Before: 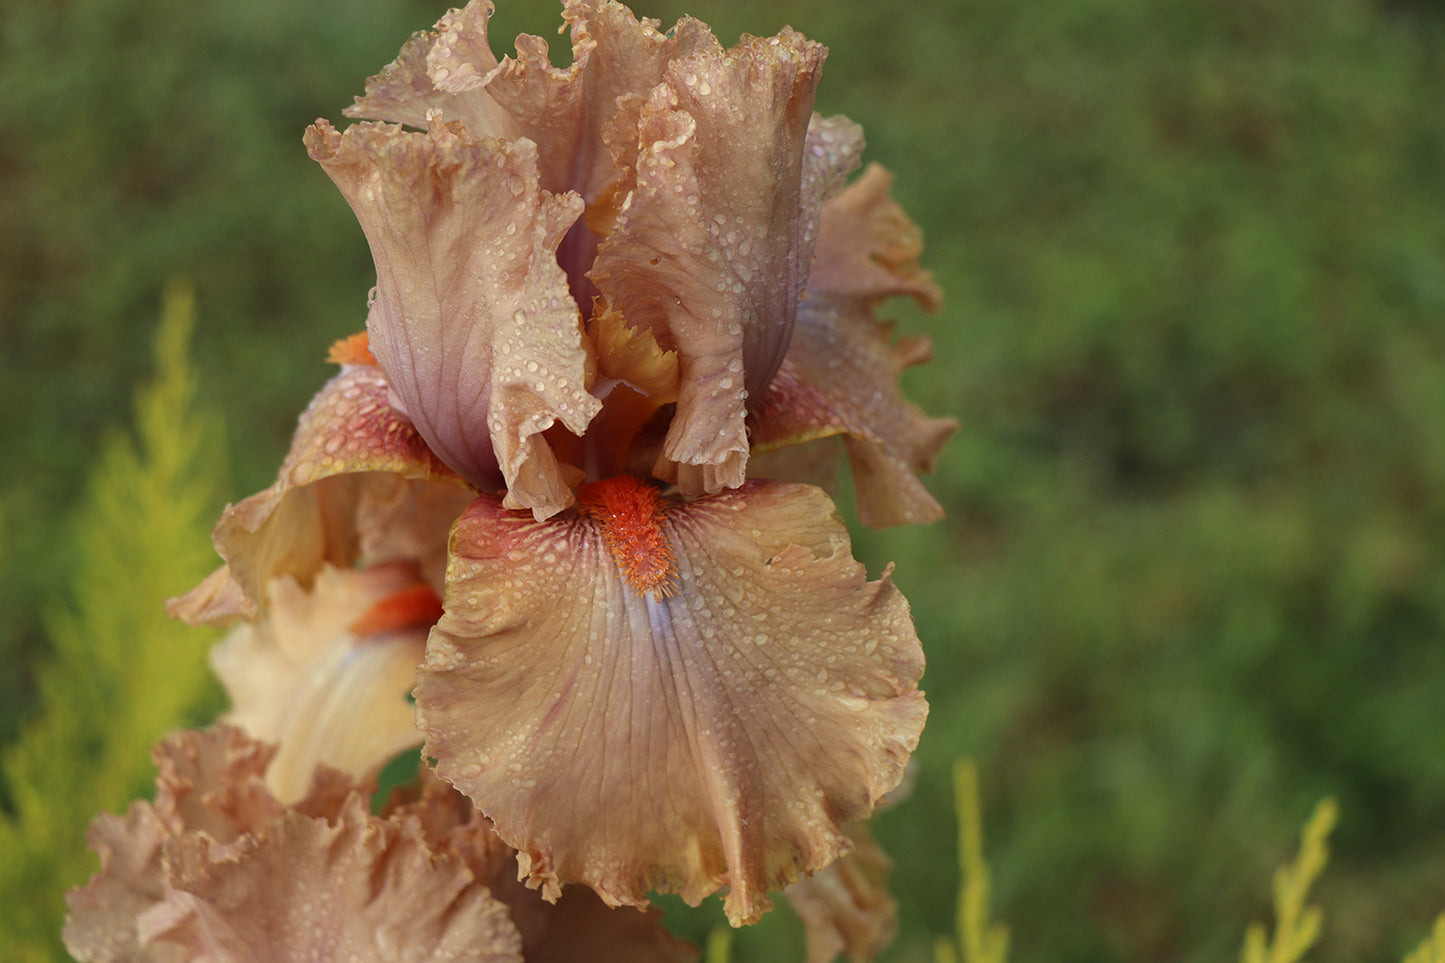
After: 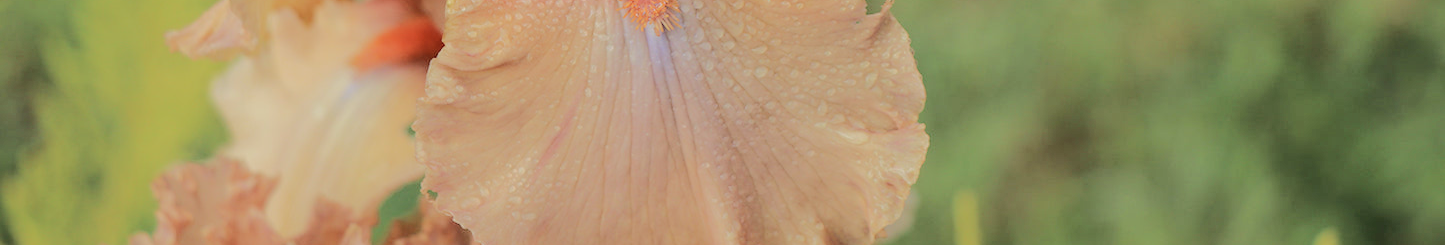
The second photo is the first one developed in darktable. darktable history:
tone curve: curves: ch0 [(0, 0) (0.003, 0.001) (0.011, 0.008) (0.025, 0.015) (0.044, 0.025) (0.069, 0.037) (0.1, 0.056) (0.136, 0.091) (0.177, 0.157) (0.224, 0.231) (0.277, 0.319) (0.335, 0.4) (0.399, 0.493) (0.468, 0.571) (0.543, 0.645) (0.623, 0.706) (0.709, 0.77) (0.801, 0.838) (0.898, 0.918) (1, 1)], color space Lab, independent channels, preserve colors none
exposure: black level correction 0, exposure 0.7 EV, compensate highlight preservation false
contrast brightness saturation: saturation -0.096
crop and rotate: top 58.957%, bottom 15.554%
tone equalizer: -8 EV -0.037 EV, -7 EV 0.007 EV, -6 EV -0.007 EV, -5 EV 0.008 EV, -4 EV -0.033 EV, -3 EV -0.236 EV, -2 EV -0.683 EV, -1 EV -1 EV, +0 EV -0.996 EV, edges refinement/feathering 500, mask exposure compensation -1.57 EV, preserve details no
